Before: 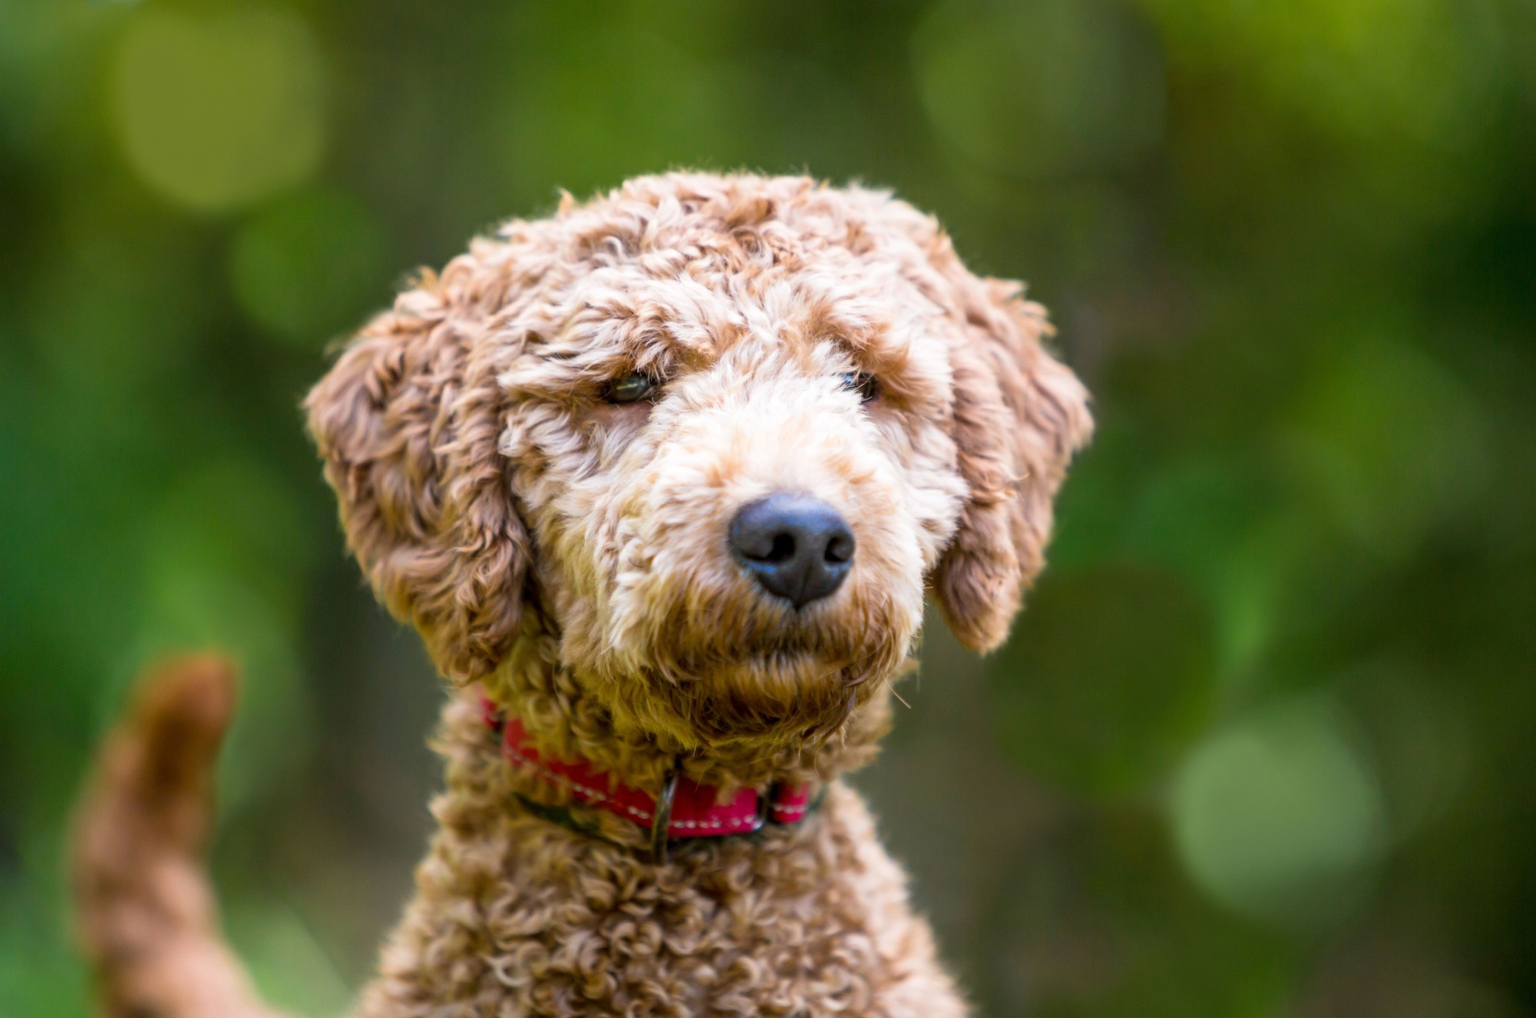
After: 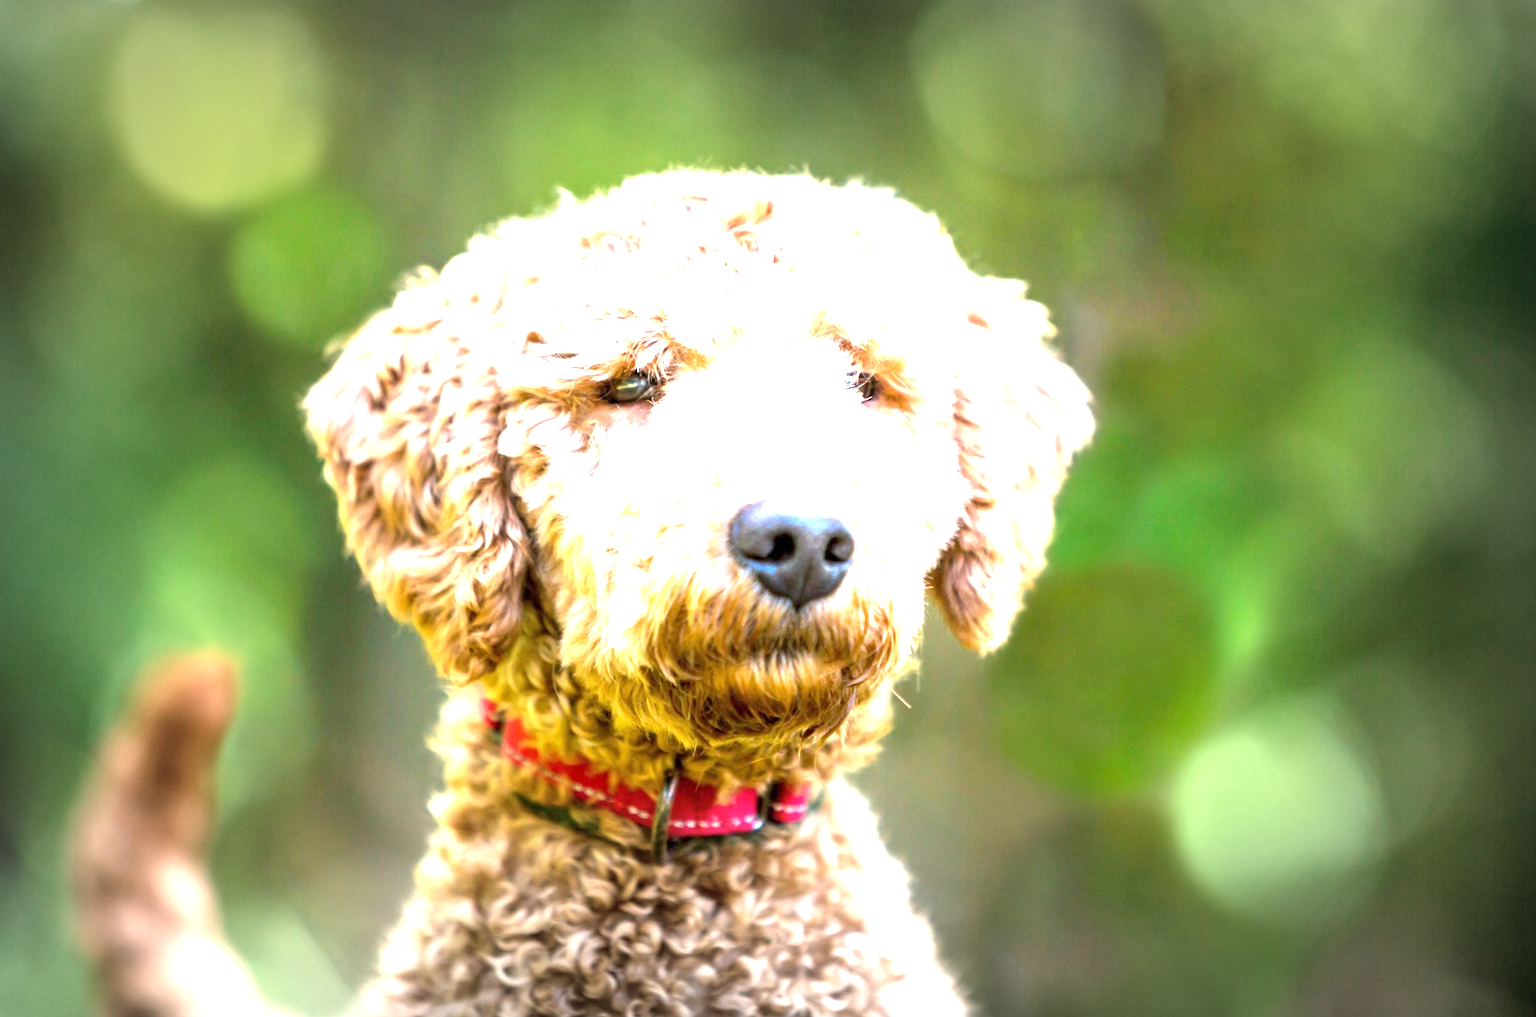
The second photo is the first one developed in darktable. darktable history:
vignetting: fall-off start 53.33%, automatic ratio true, width/height ratio 1.312, shape 0.21
exposure: exposure 2.228 EV, compensate highlight preservation false
